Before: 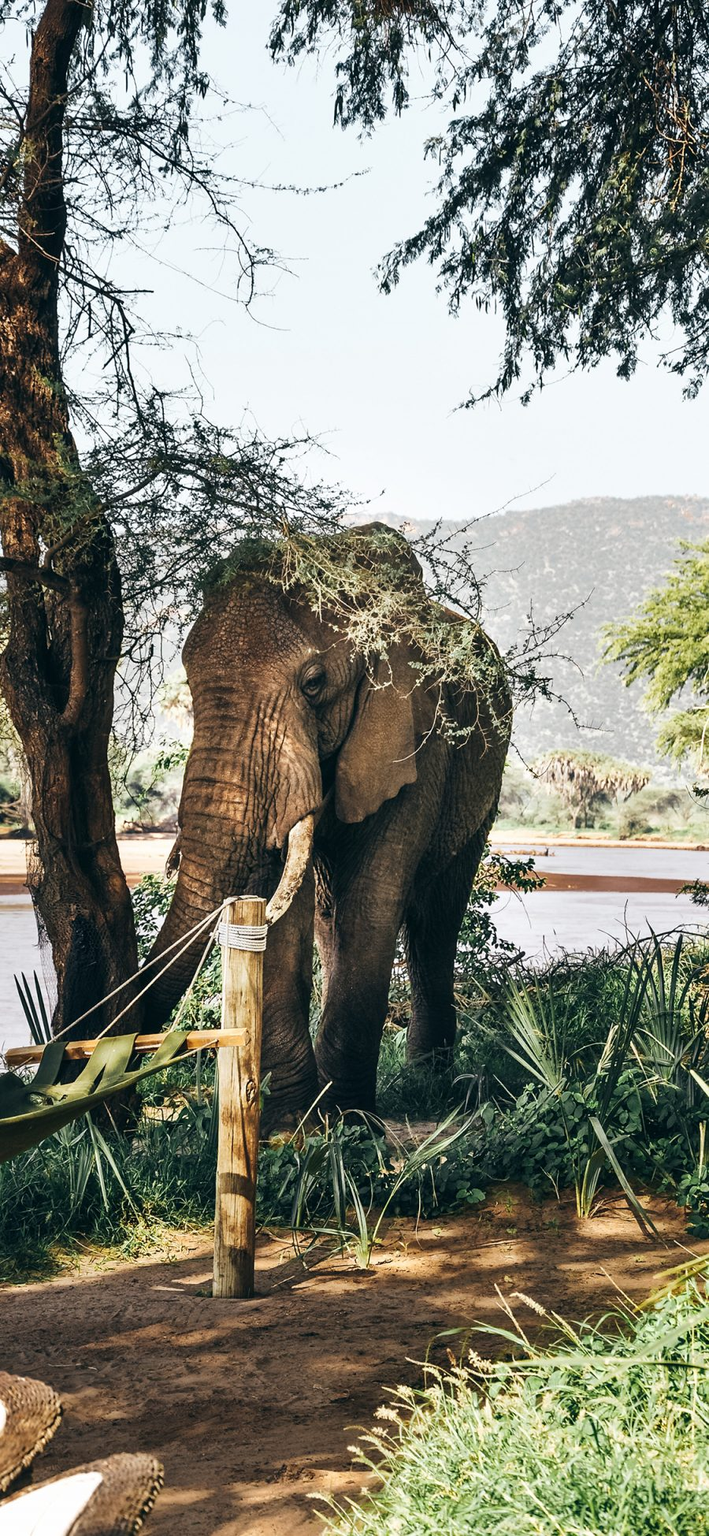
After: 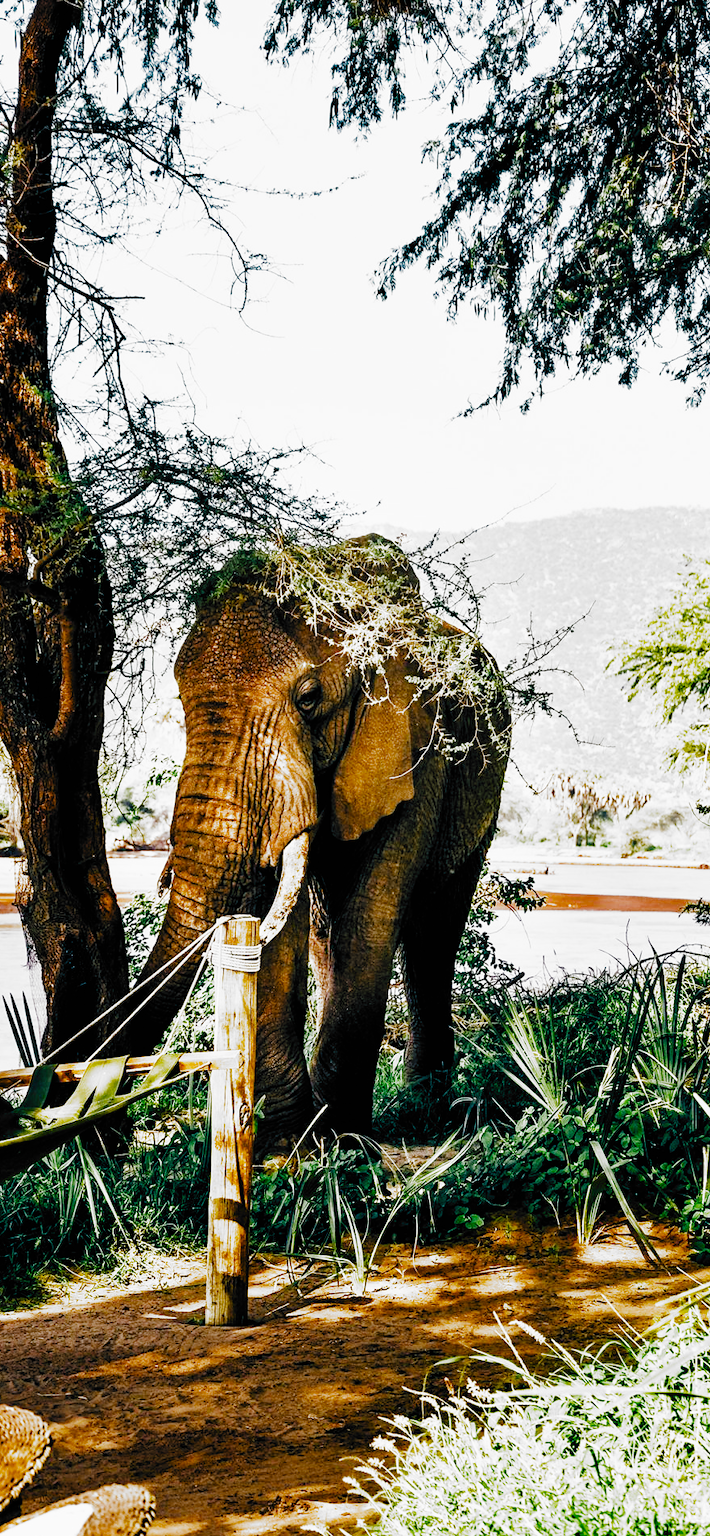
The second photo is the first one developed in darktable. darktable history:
filmic rgb: black relative exposure -5.15 EV, white relative exposure 3.99 EV, threshold 2.99 EV, hardness 2.89, contrast 1.399, highlights saturation mix -31.01%, add noise in highlights 0.001, preserve chrominance no, color science v3 (2019), use custom middle-gray values true, contrast in highlights soft, enable highlight reconstruction true
crop: left 1.687%, right 0.285%, bottom 2.092%
exposure: exposure 0.609 EV, compensate highlight preservation false
color correction: highlights b* -0.008, saturation 0.986
color balance rgb: linear chroma grading › global chroma 25.432%, perceptual saturation grading › global saturation 43.948%, perceptual saturation grading › highlights -50.488%, perceptual saturation grading › shadows 30.647%, global vibrance 24.363%
